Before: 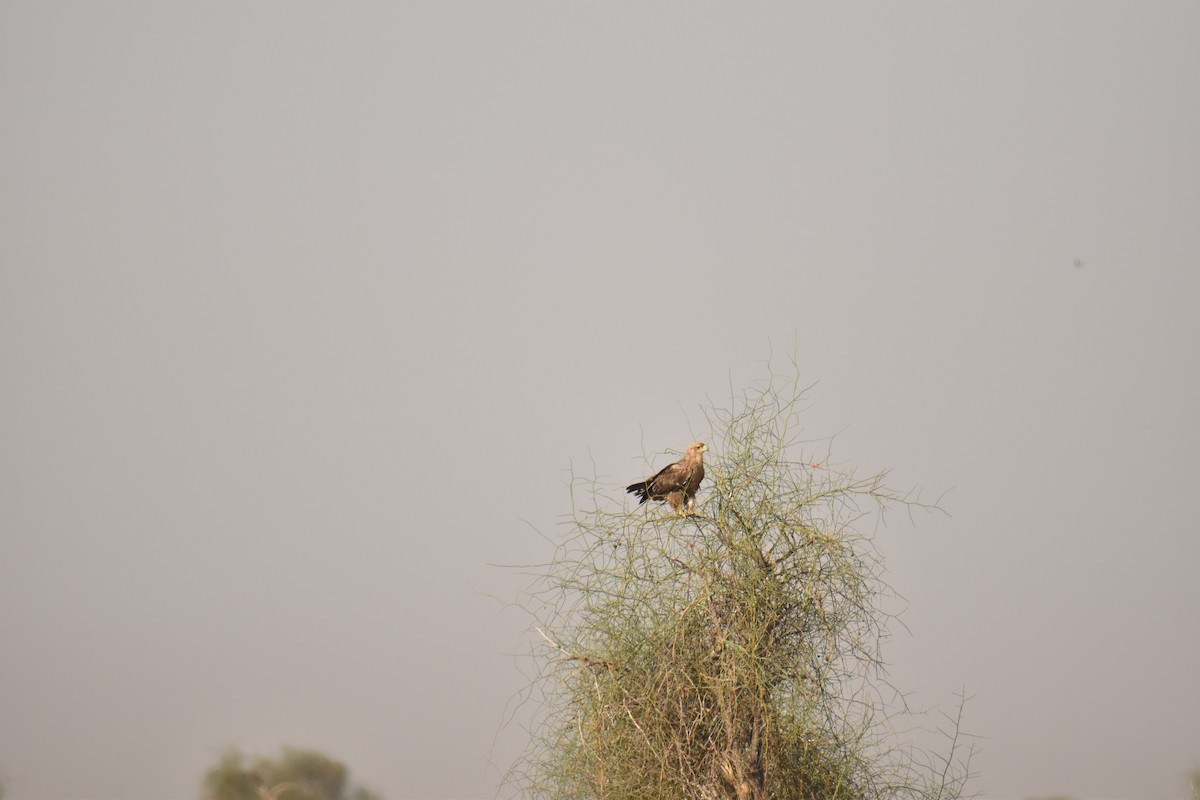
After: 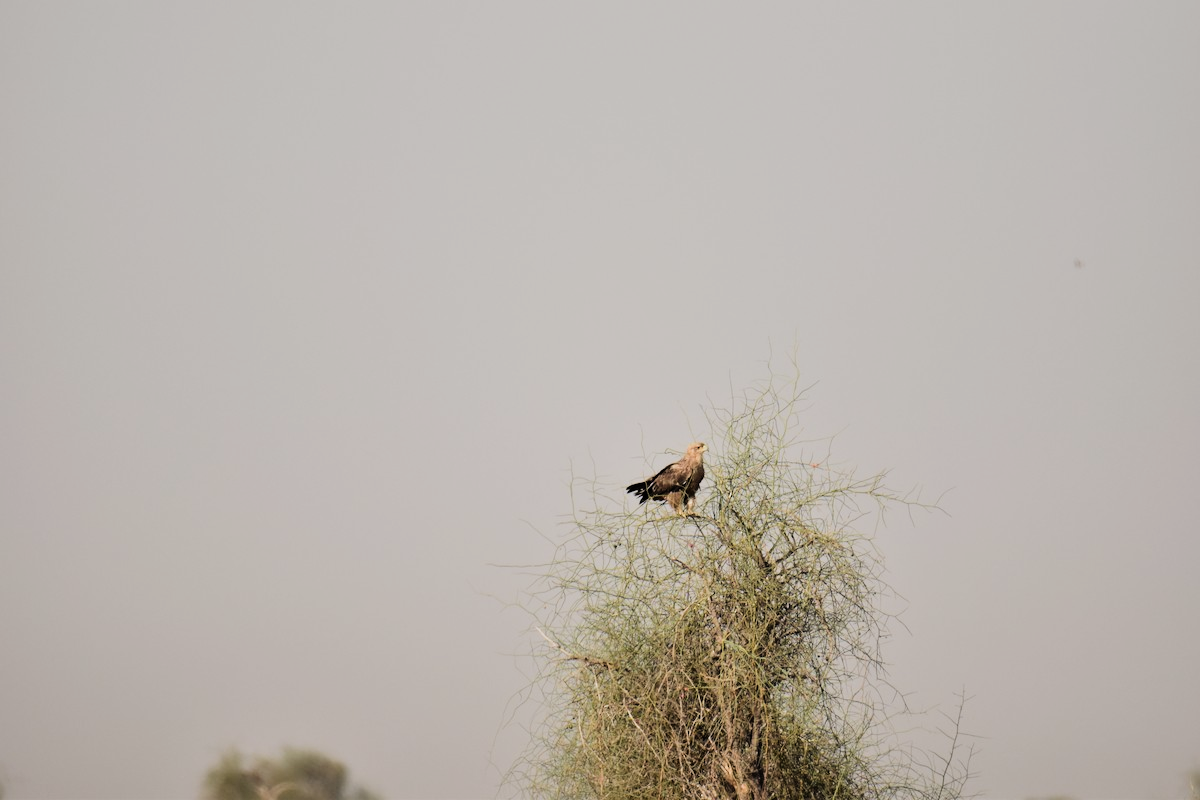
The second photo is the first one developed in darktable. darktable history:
filmic rgb: black relative exposure -5 EV, hardness 2.88, contrast 1.4, highlights saturation mix -30%
